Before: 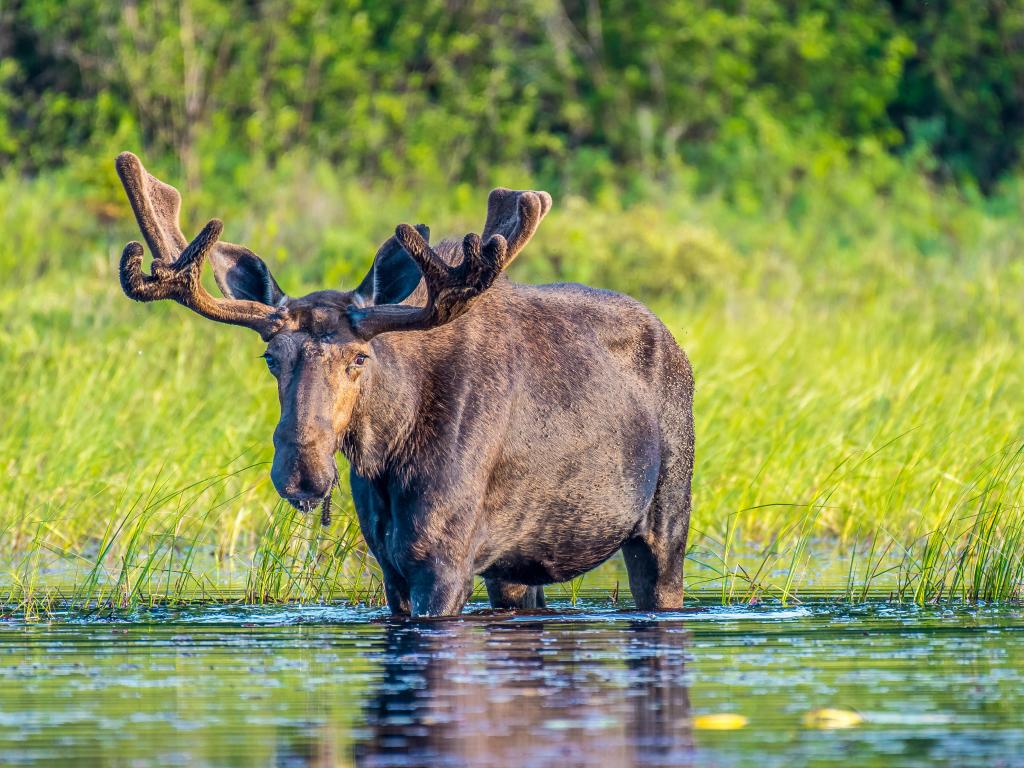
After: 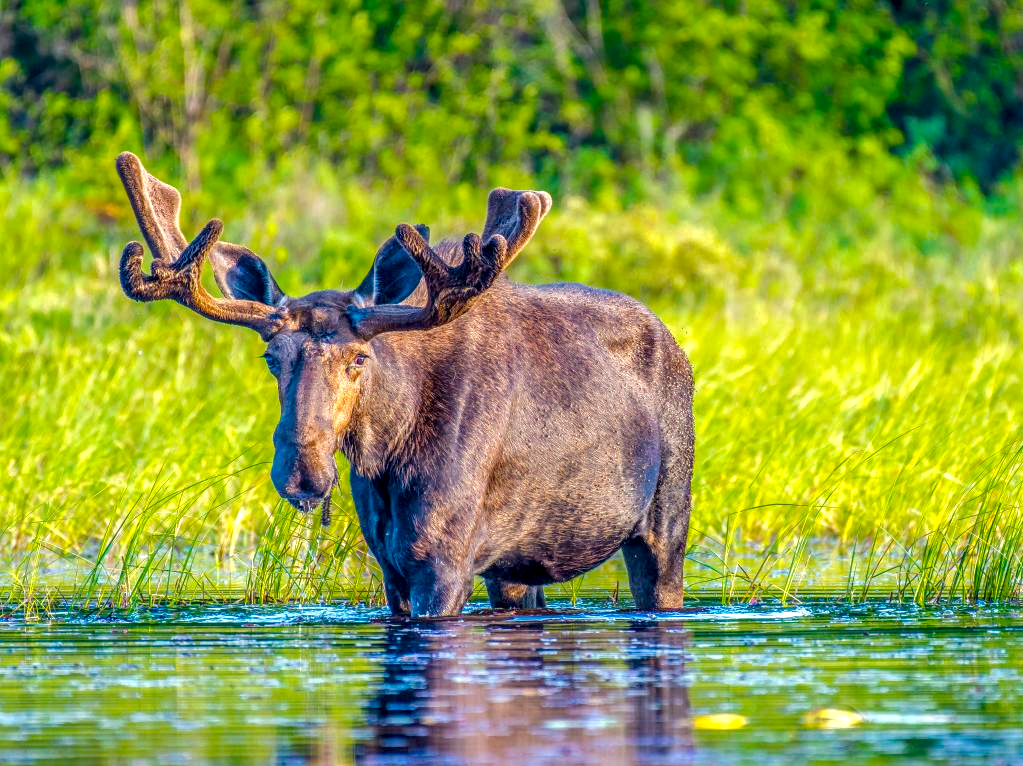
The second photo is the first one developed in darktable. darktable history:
crop: top 0.128%, bottom 0.092%
tone equalizer: -8 EV -0.001 EV, -7 EV 0.001 EV, -6 EV -0.005 EV, -5 EV -0.008 EV, -4 EV -0.065 EV, -3 EV -0.227 EV, -2 EV -0.237 EV, -1 EV 0.079 EV, +0 EV 0.302 EV, edges refinement/feathering 500, mask exposure compensation -1.57 EV, preserve details no
color balance rgb: power › chroma 0.497%, power › hue 258.06°, linear chroma grading › global chroma 9.842%, perceptual saturation grading › global saturation 20.904%, perceptual saturation grading › highlights -19.894%, perceptual saturation grading › shadows 29.893%, perceptual brilliance grading › global brilliance 9.955%, perceptual brilliance grading › shadows 15.614%, global vibrance 14.793%
local contrast: on, module defaults
